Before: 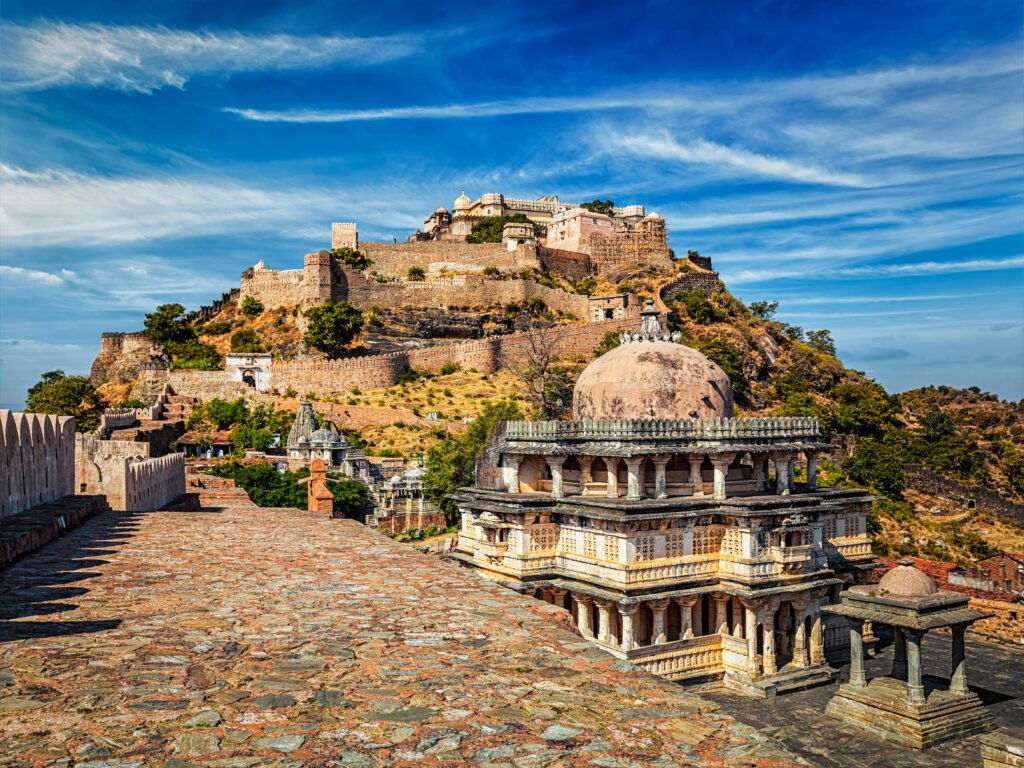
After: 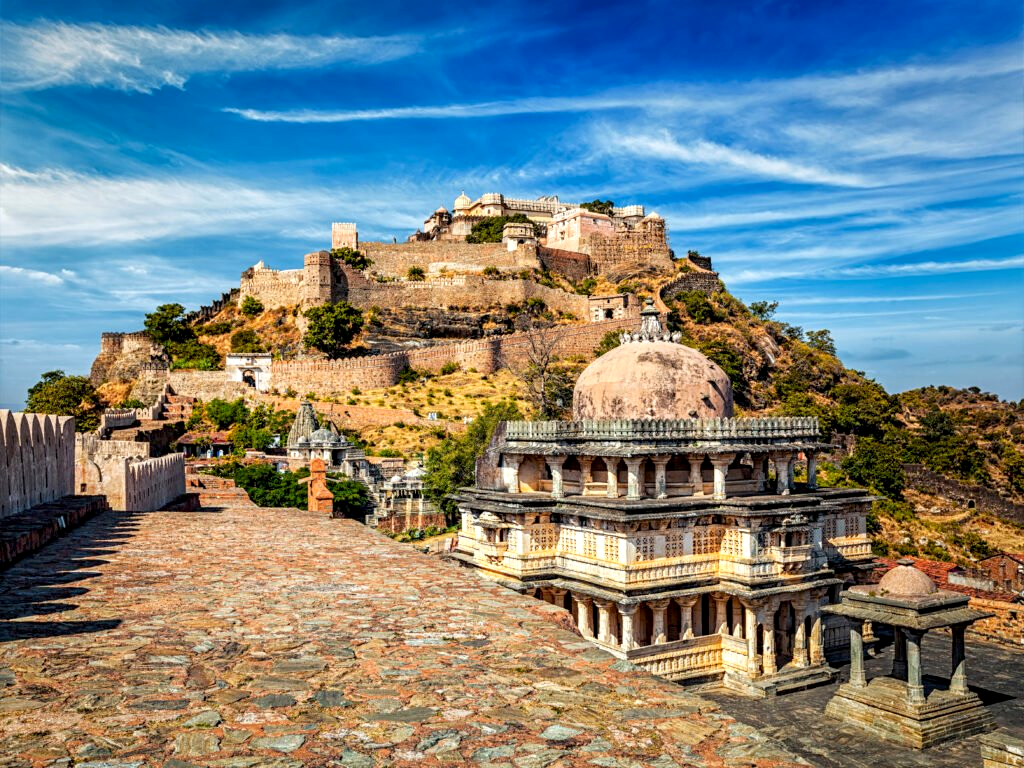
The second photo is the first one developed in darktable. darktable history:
exposure: black level correction 0.005, exposure 0.279 EV, compensate highlight preservation false
